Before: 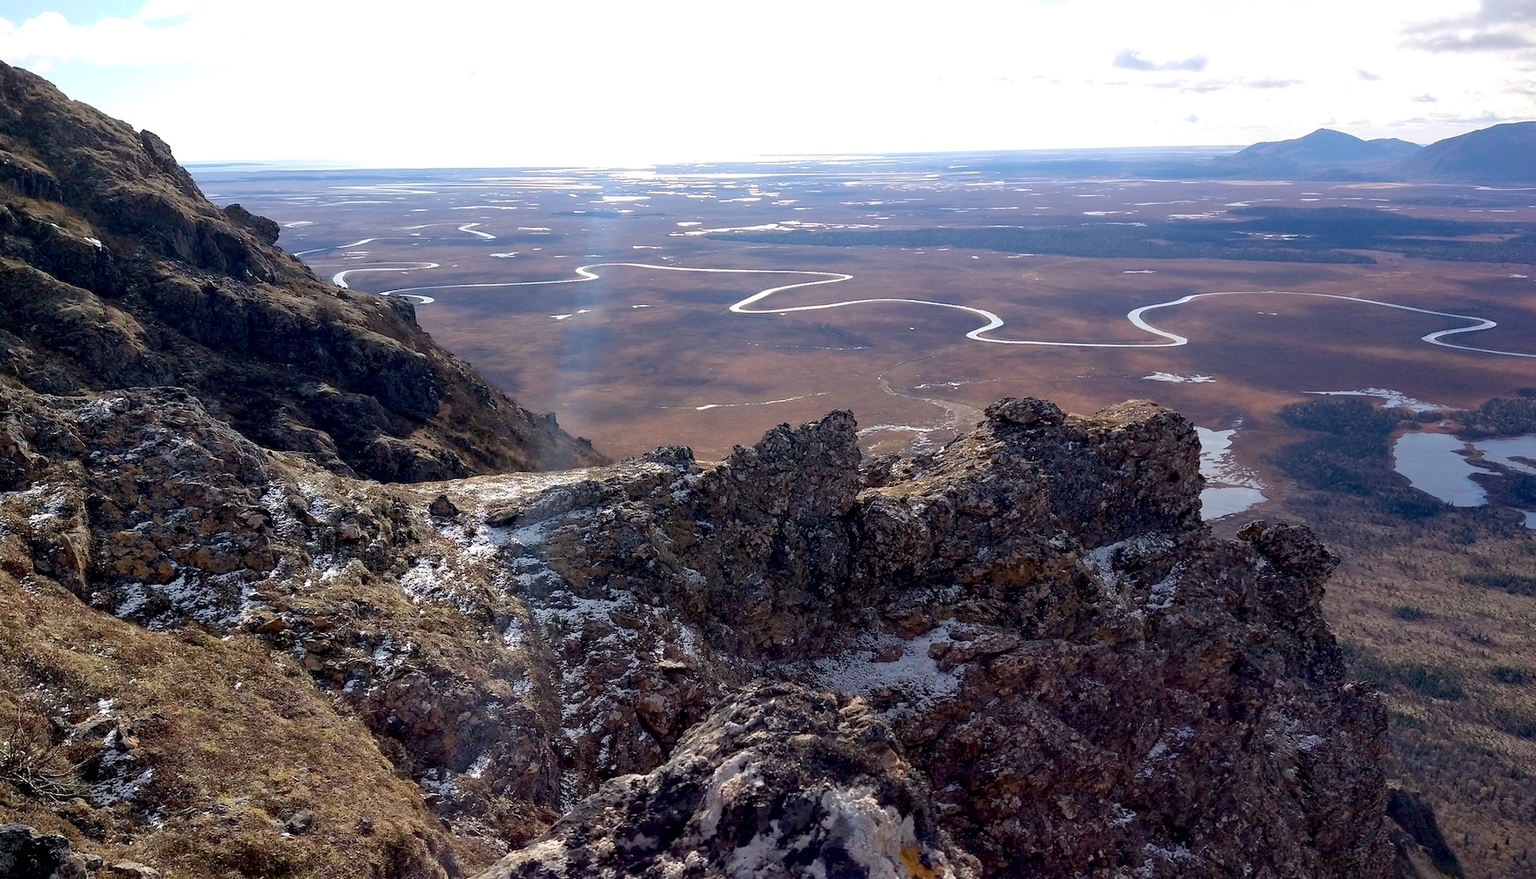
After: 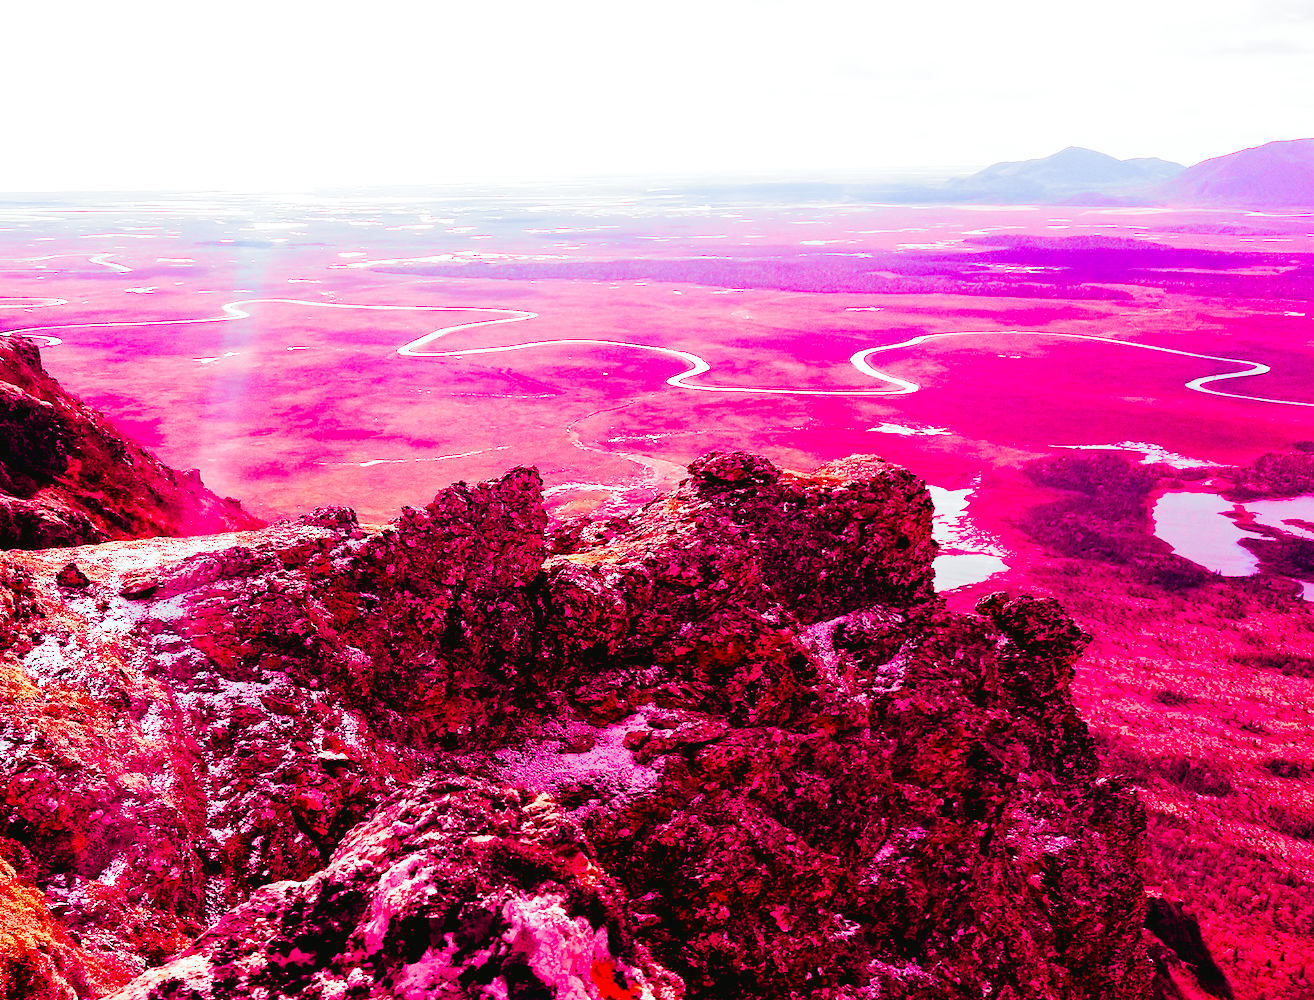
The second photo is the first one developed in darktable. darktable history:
base curve: curves: ch0 [(0, 0.003) (0.001, 0.002) (0.006, 0.004) (0.02, 0.022) (0.048, 0.086) (0.094, 0.234) (0.162, 0.431) (0.258, 0.629) (0.385, 0.8) (0.548, 0.918) (0.751, 0.988) (1, 1)], preserve colors none
contrast brightness saturation: saturation 0.18
tone curve: curves: ch0 [(0, 0.012) (0.036, 0.035) (0.274, 0.288) (0.504, 0.536) (0.844, 0.84) (1, 0.983)]; ch1 [(0, 0) (0.389, 0.403) (0.462, 0.486) (0.499, 0.498) (0.511, 0.502) (0.536, 0.547) (0.567, 0.588) (0.626, 0.645) (0.749, 0.781) (1, 1)]; ch2 [(0, 0) (0.457, 0.486) (0.5, 0.5) (0.56, 0.551) (0.615, 0.607) (0.704, 0.732) (1, 1)], color space Lab, independent channels, preserve colors none
color zones: curves: ch1 [(0.238, 0.163) (0.476, 0.2) (0.733, 0.322) (0.848, 0.134)], mix -135.92%
crop and rotate: left 24.769%
shadows and highlights: shadows -10.8, white point adjustment 1.53, highlights 9.42, highlights color adjustment 0.621%
color balance rgb: shadows lift › luminance -18.64%, shadows lift › chroma 35.2%, perceptual saturation grading › global saturation 19.728%
